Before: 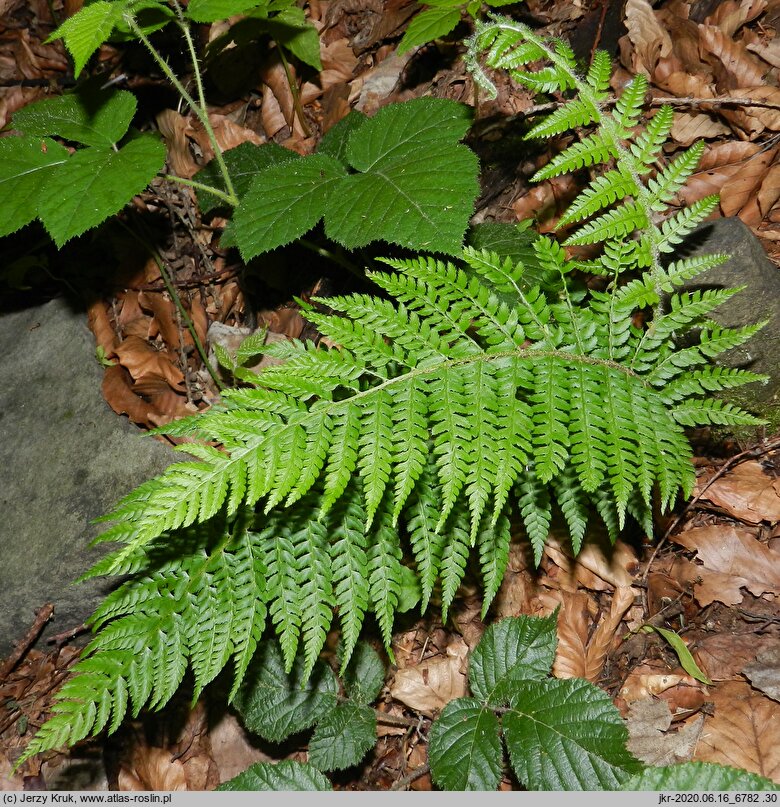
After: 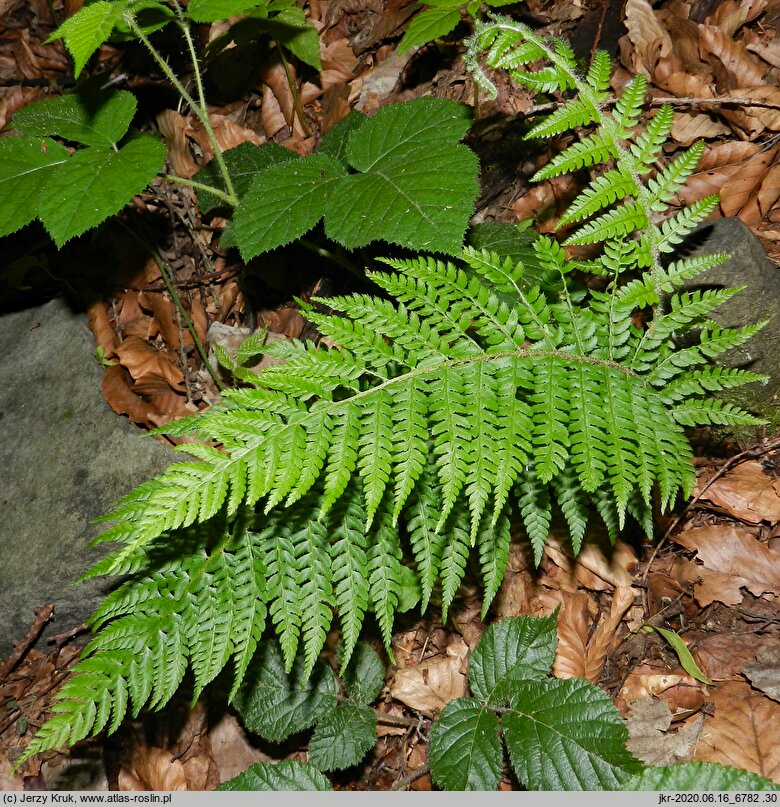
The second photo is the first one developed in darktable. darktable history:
haze removal: adaptive false
white balance: red 1.009, blue 0.985
